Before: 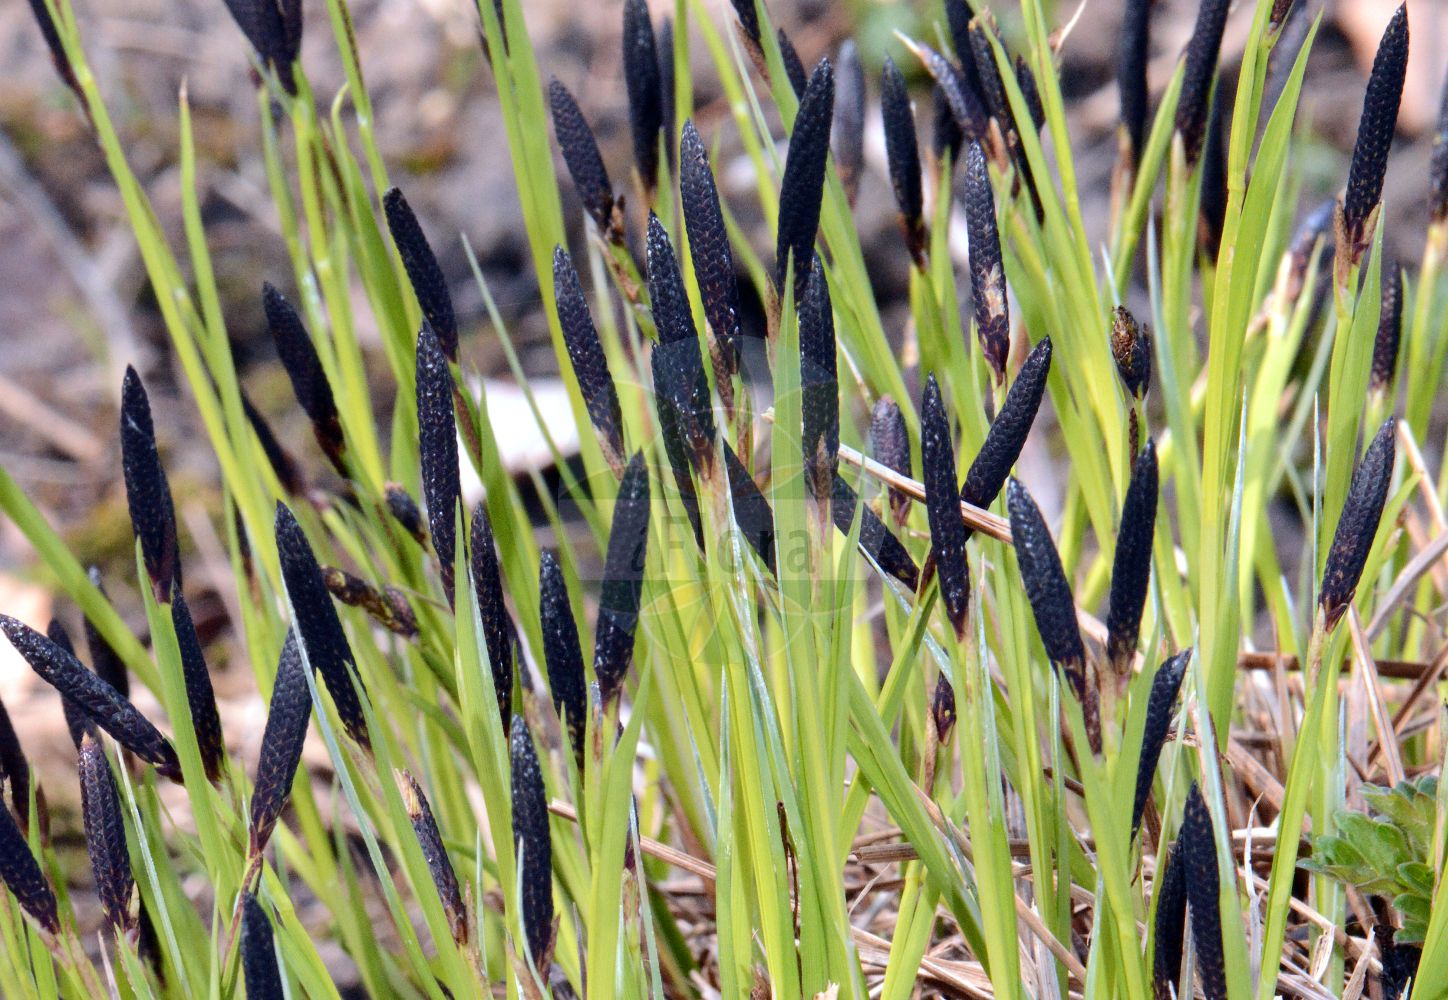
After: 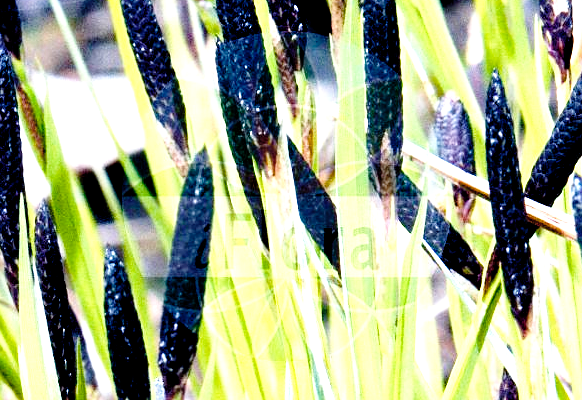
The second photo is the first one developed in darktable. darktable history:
exposure: black level correction 0.01, exposure 0.015 EV, compensate exposure bias true, compensate highlight preservation false
crop: left 30.123%, top 30.364%, right 29.642%, bottom 29.585%
color correction: highlights b* -0.041, saturation 0.849
shadows and highlights: radius 111.95, shadows 51.09, white point adjustment 9.07, highlights -4.94, soften with gaussian
base curve: curves: ch0 [(0, 0) (0.012, 0.01) (0.073, 0.168) (0.31, 0.711) (0.645, 0.957) (1, 1)], preserve colors none
sharpen: amount 0.201
color balance rgb: power › luminance -7.841%, power › chroma 1.086%, power › hue 216.41°, perceptual saturation grading › global saturation 0.725%, perceptual saturation grading › mid-tones 6.069%, perceptual saturation grading › shadows 71.648%
